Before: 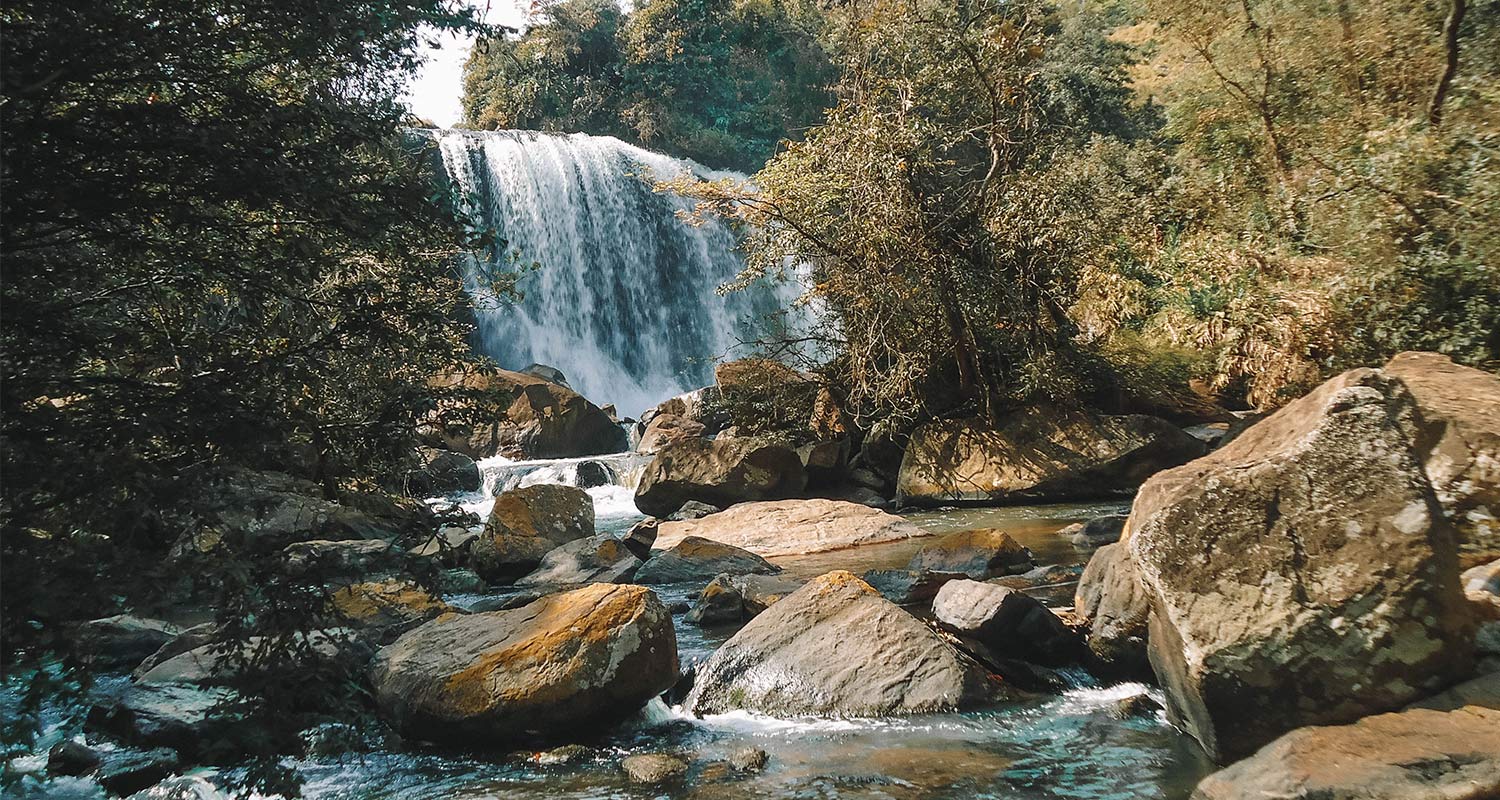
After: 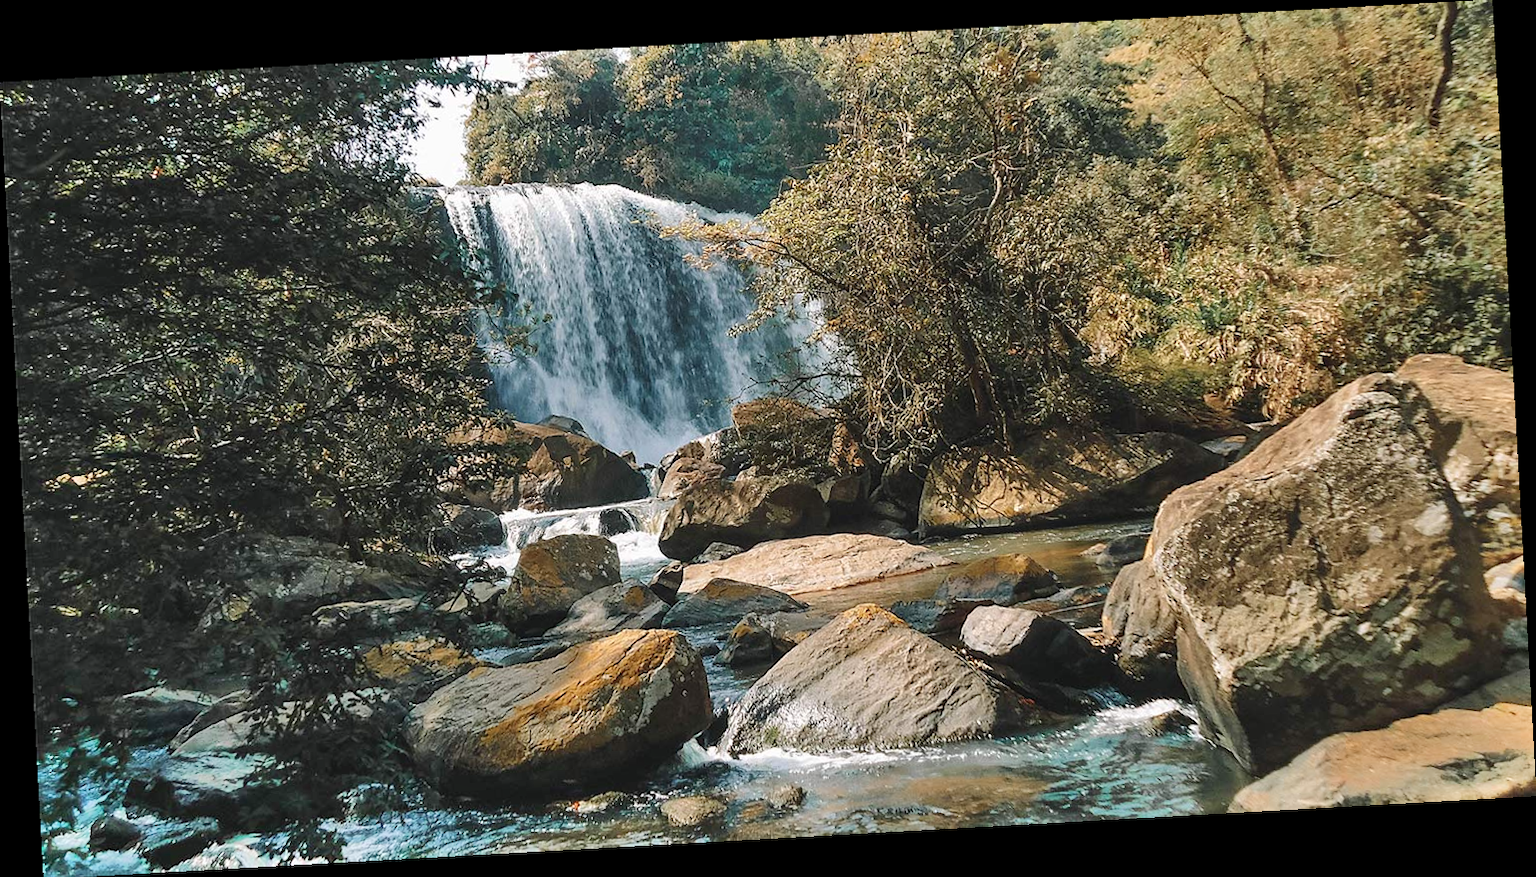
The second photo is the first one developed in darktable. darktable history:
shadows and highlights: white point adjustment 0.1, highlights -70, soften with gaussian
exposure: compensate highlight preservation false
rotate and perspective: rotation -3.18°, automatic cropping off
